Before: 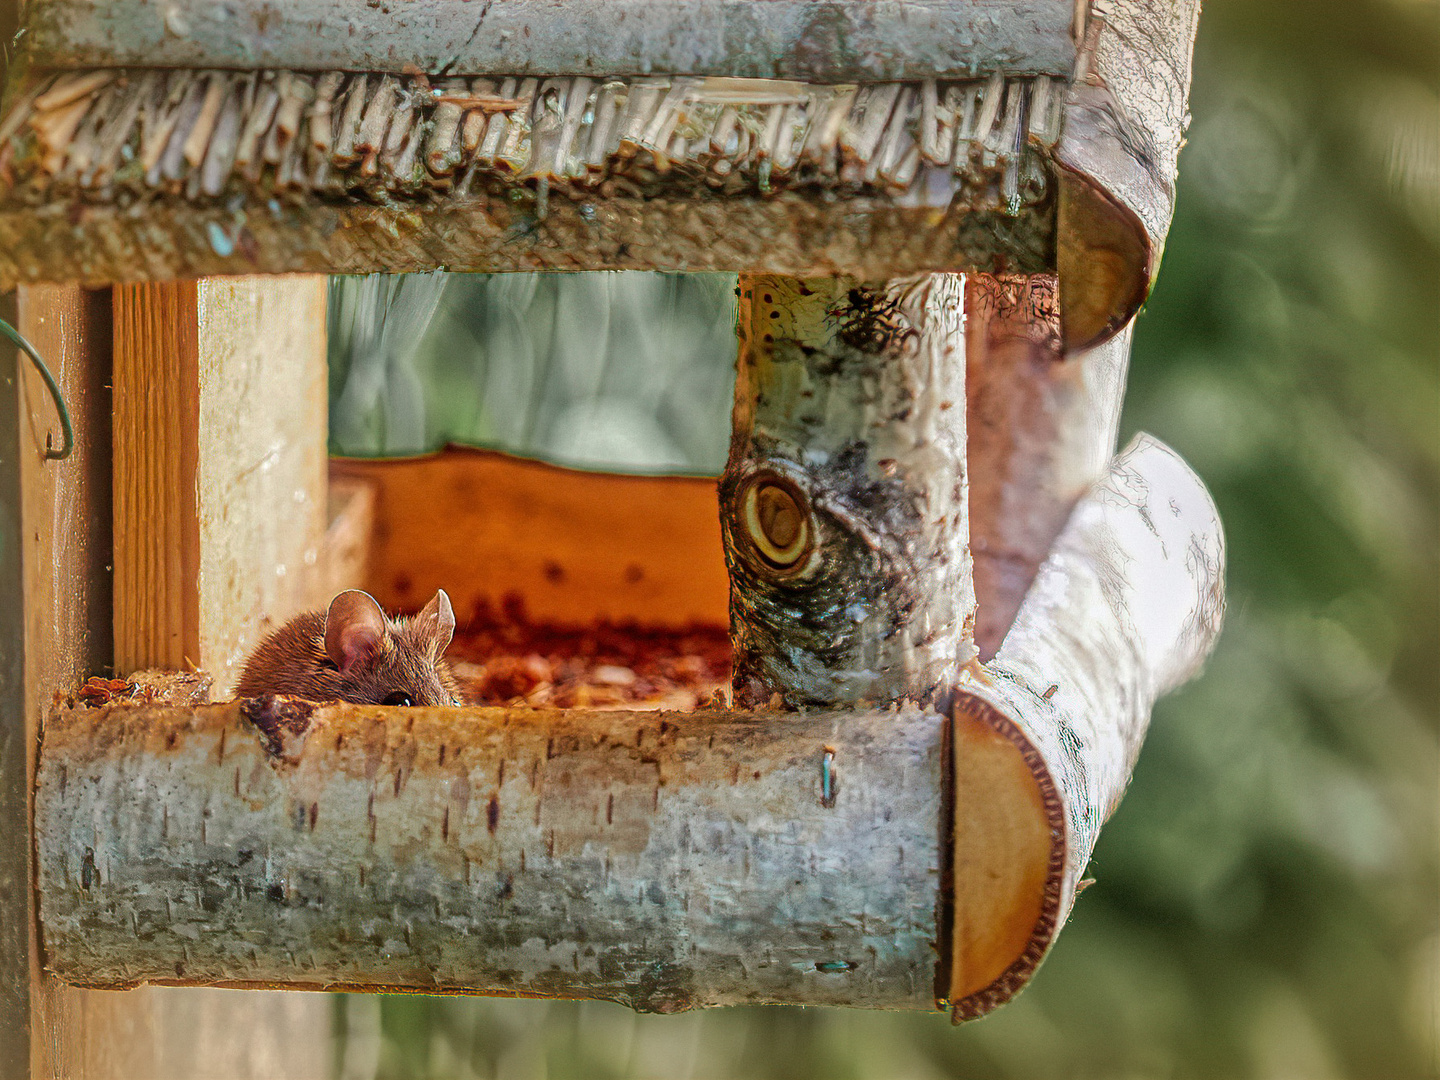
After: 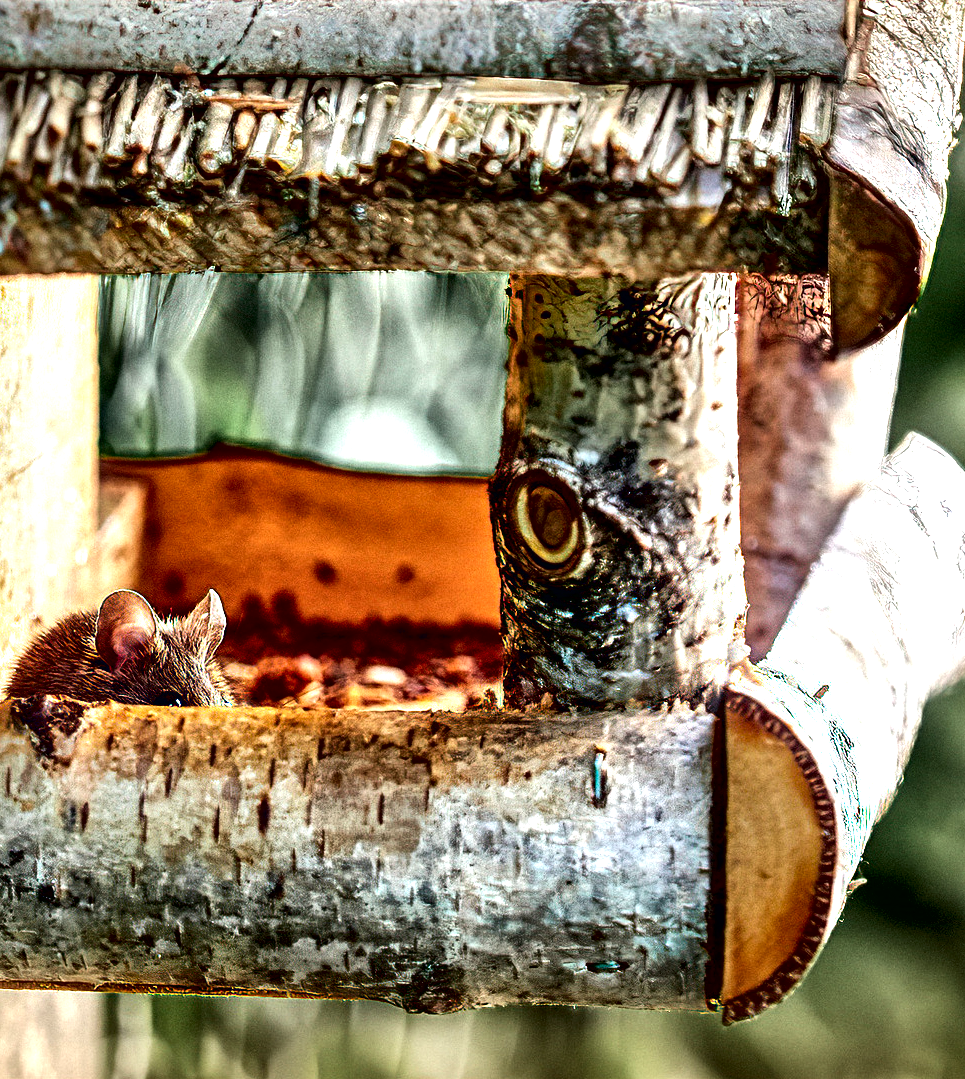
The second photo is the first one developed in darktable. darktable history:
tone equalizer: -8 EV -0.749 EV, -7 EV -0.736 EV, -6 EV -0.578 EV, -5 EV -0.385 EV, -3 EV 0.368 EV, -2 EV 0.6 EV, -1 EV 0.693 EV, +0 EV 0.771 EV, edges refinement/feathering 500, mask exposure compensation -1.57 EV, preserve details no
crop and rotate: left 15.97%, right 16.971%
local contrast: mode bilateral grid, contrast 24, coarseness 61, detail 152%, midtone range 0.2
contrast equalizer: octaves 7, y [[0.6 ×6], [0.55 ×6], [0 ×6], [0 ×6], [0 ×6]]
